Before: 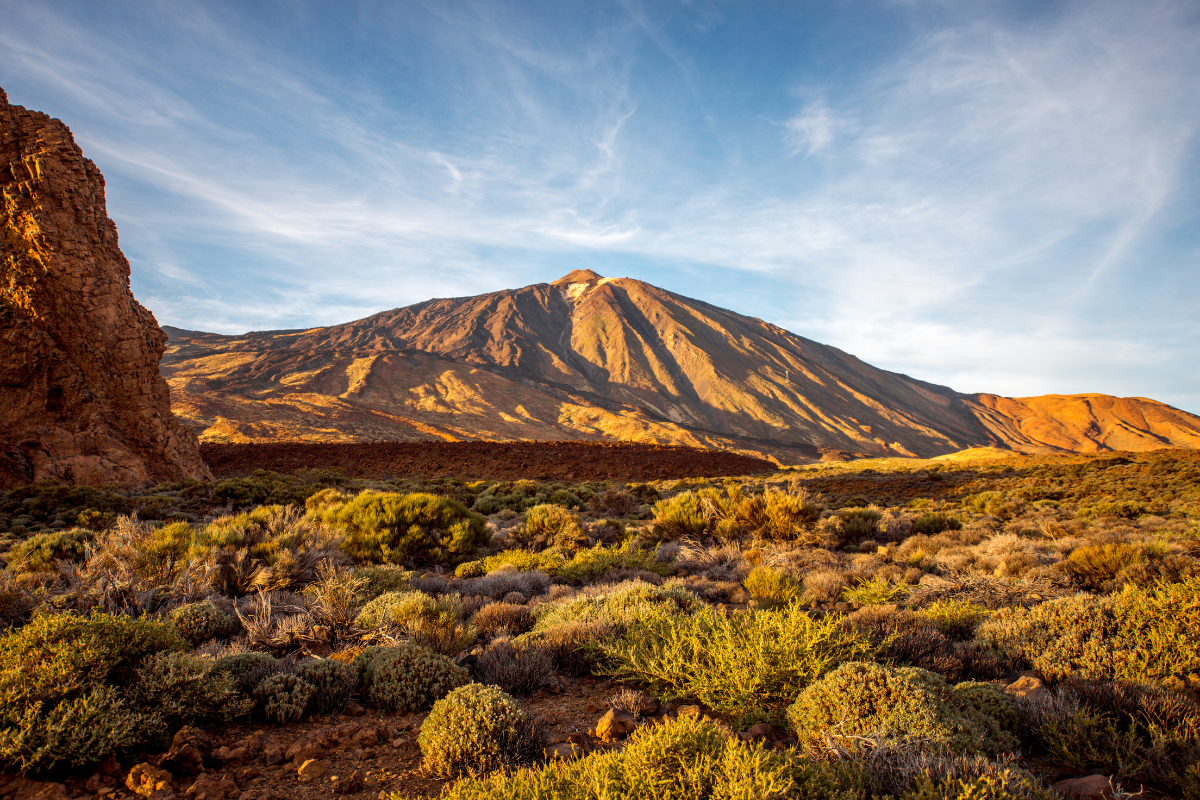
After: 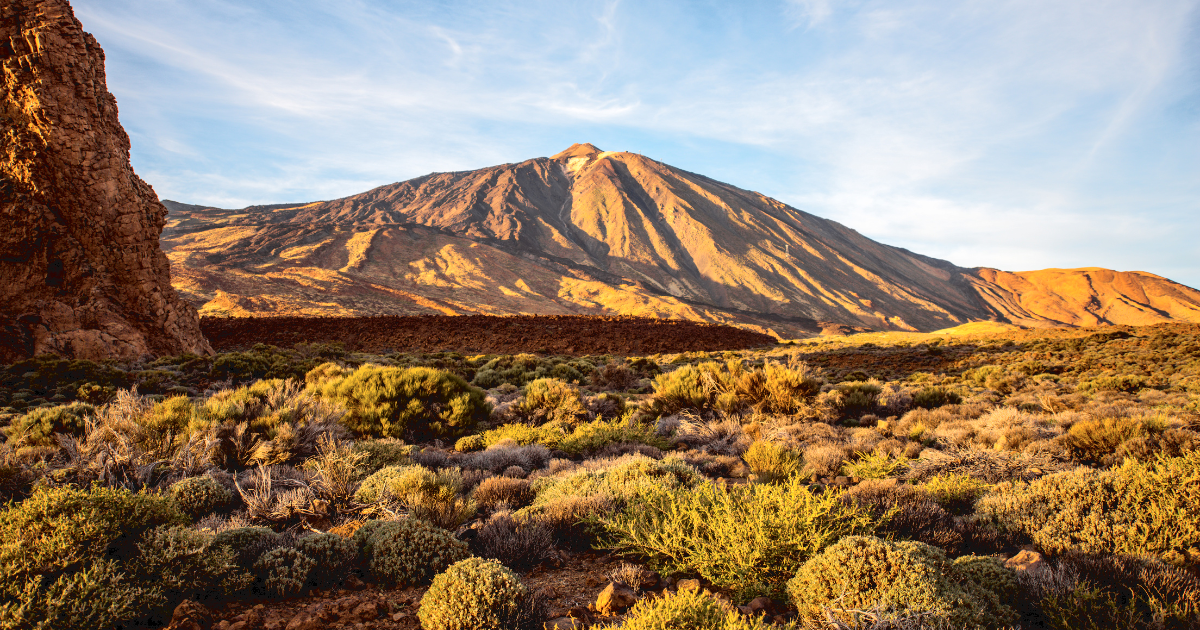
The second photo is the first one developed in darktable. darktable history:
crop and rotate: top 15.817%, bottom 5.322%
tone curve: curves: ch0 [(0, 0) (0.003, 0.059) (0.011, 0.059) (0.025, 0.057) (0.044, 0.055) (0.069, 0.057) (0.1, 0.083) (0.136, 0.128) (0.177, 0.185) (0.224, 0.242) (0.277, 0.308) (0.335, 0.383) (0.399, 0.468) (0.468, 0.547) (0.543, 0.632) (0.623, 0.71) (0.709, 0.801) (0.801, 0.859) (0.898, 0.922) (1, 1)], color space Lab, independent channels, preserve colors none
